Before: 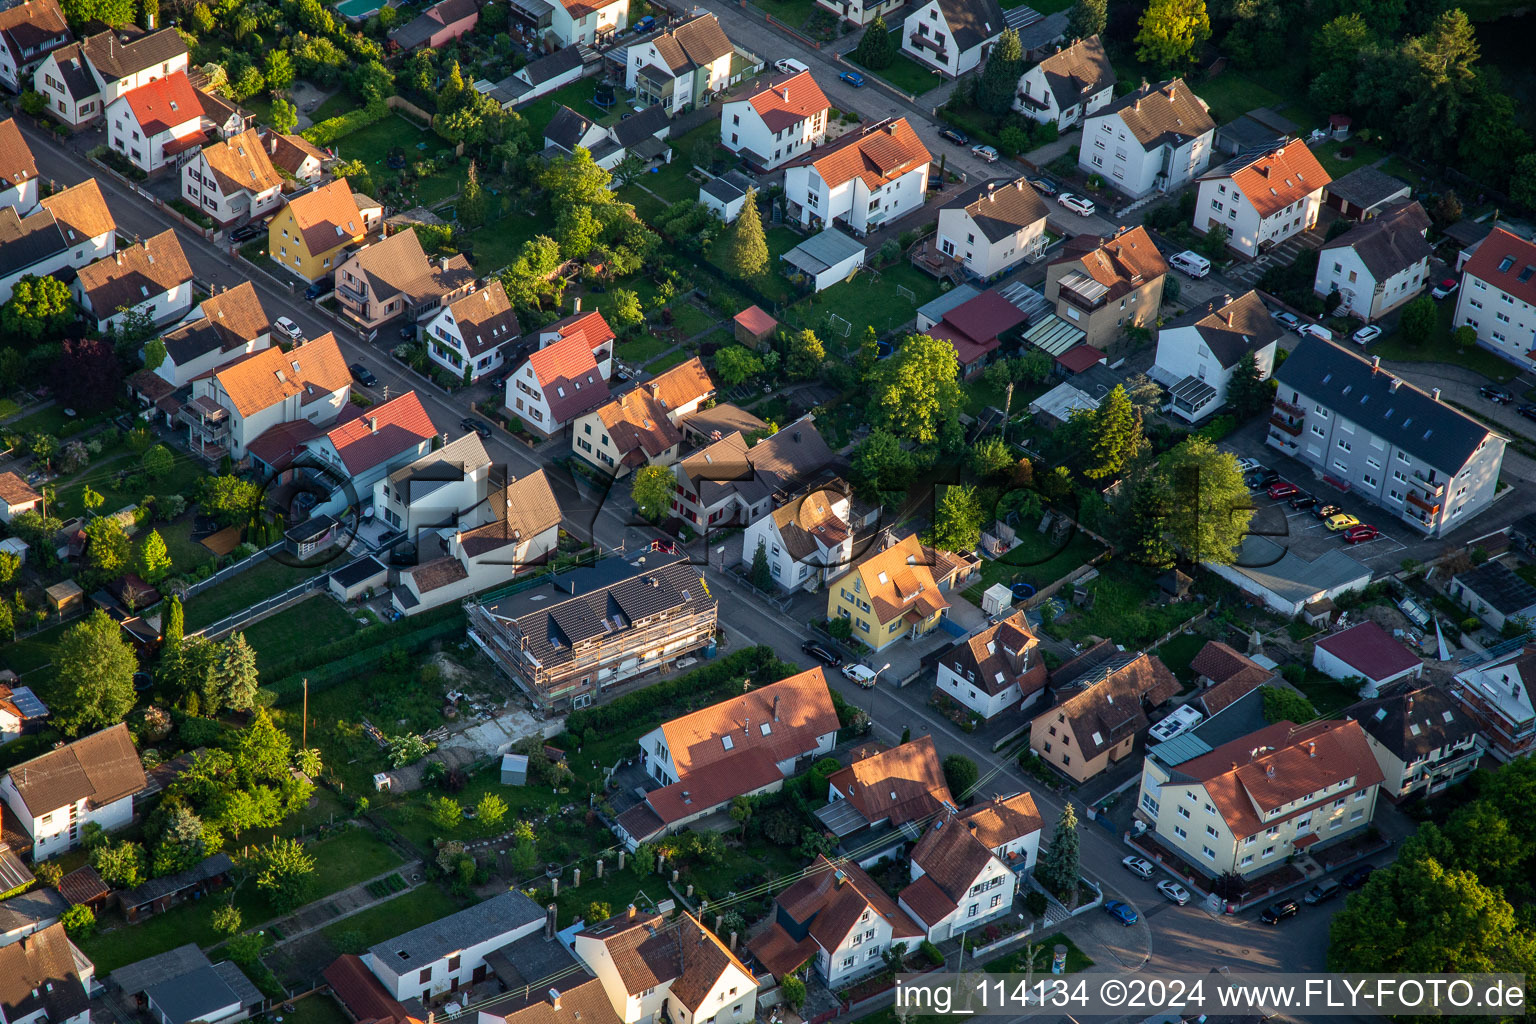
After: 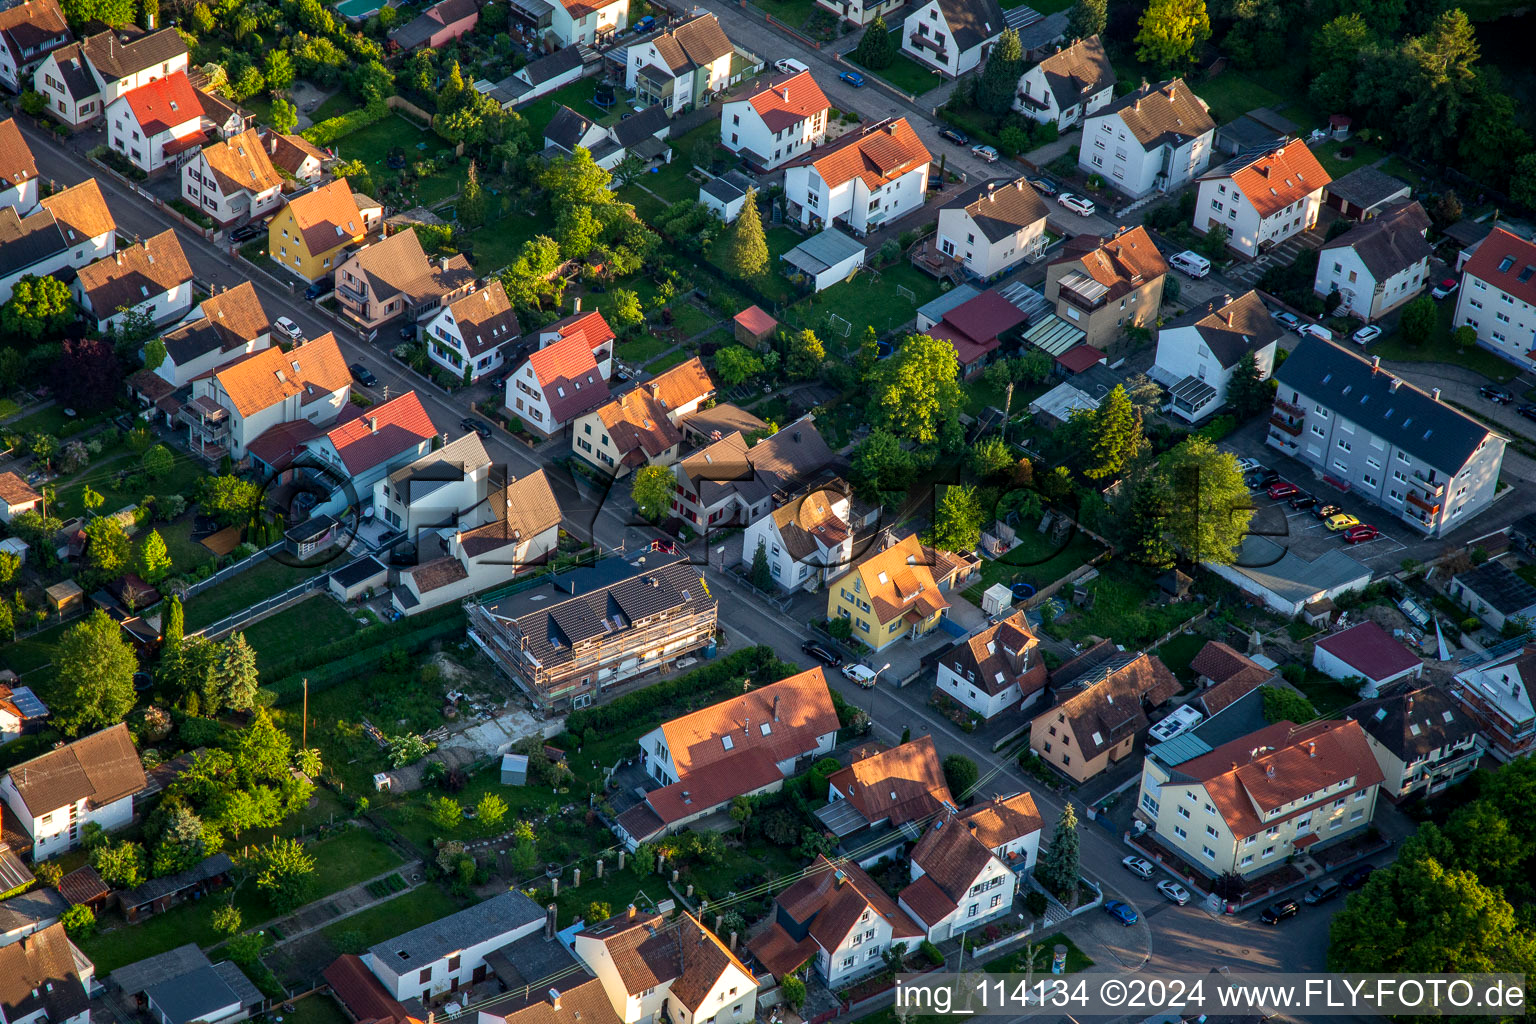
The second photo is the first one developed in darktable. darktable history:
local contrast: highlights 101%, shadows 99%, detail 120%, midtone range 0.2
contrast brightness saturation: saturation 0.133
